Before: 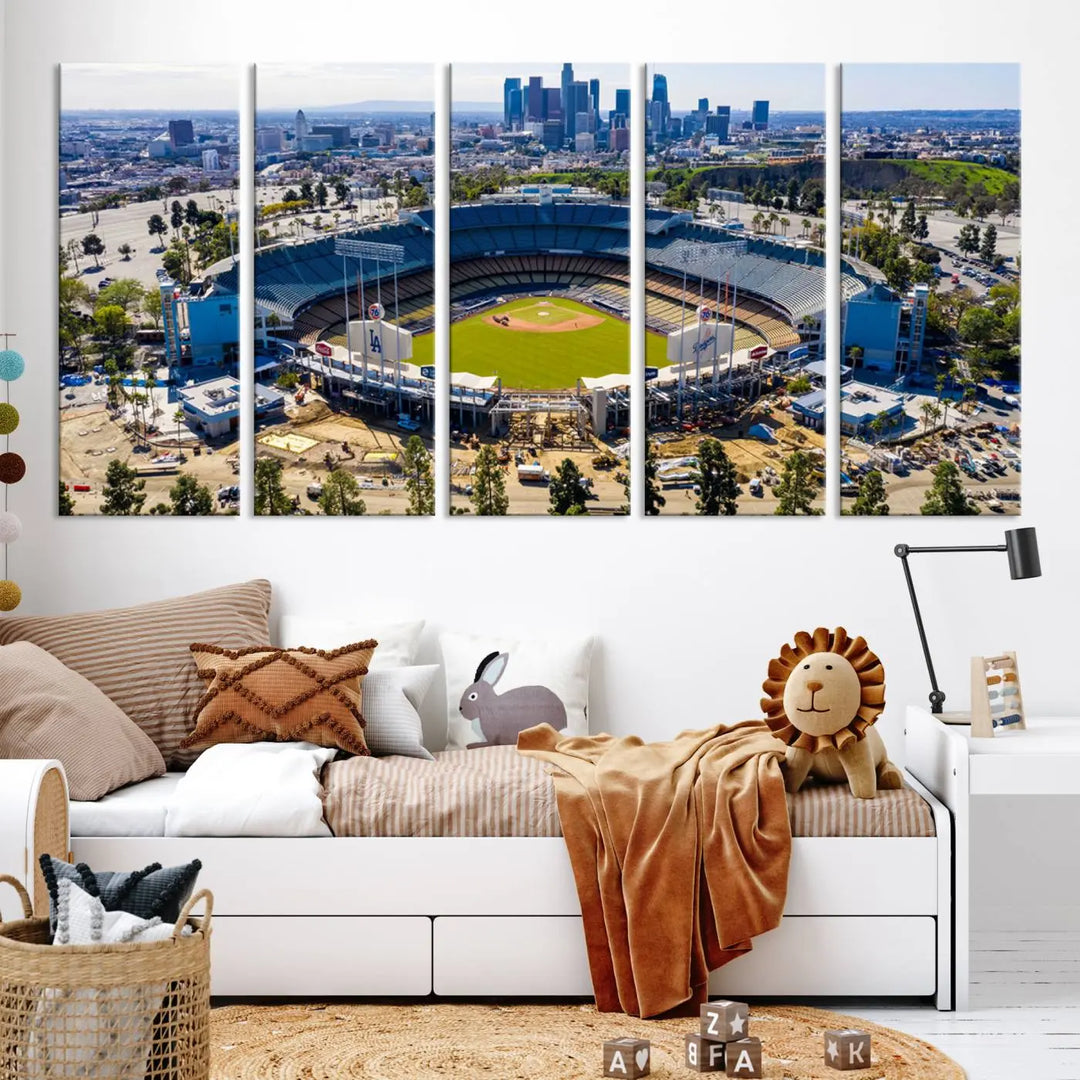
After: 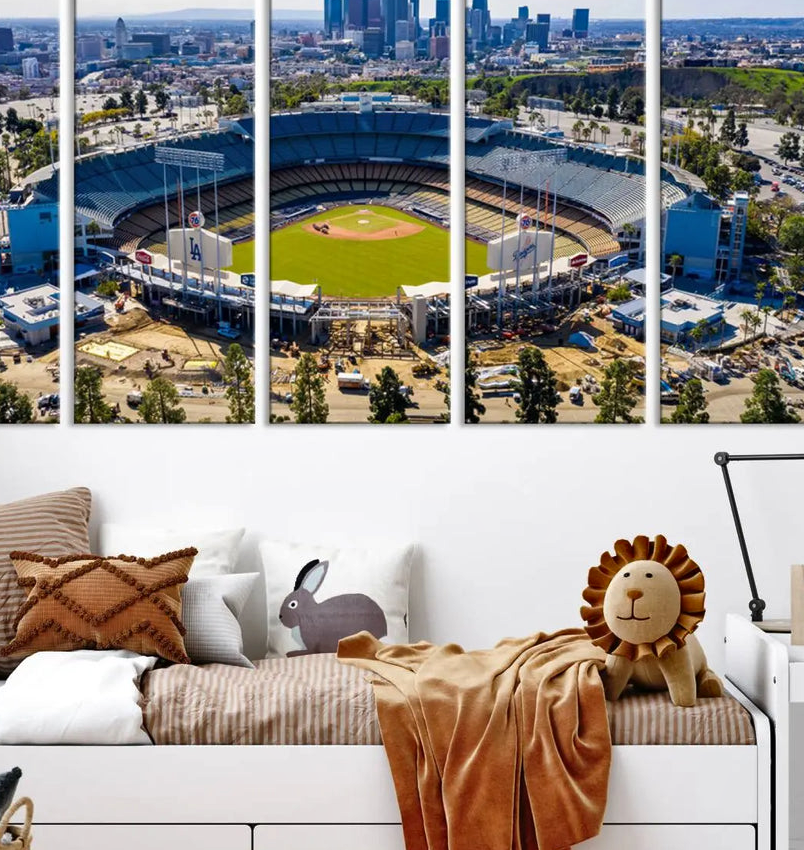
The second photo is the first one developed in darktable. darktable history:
crop: left 16.734%, top 8.559%, right 8.731%, bottom 12.658%
shadows and highlights: low approximation 0.01, soften with gaussian
